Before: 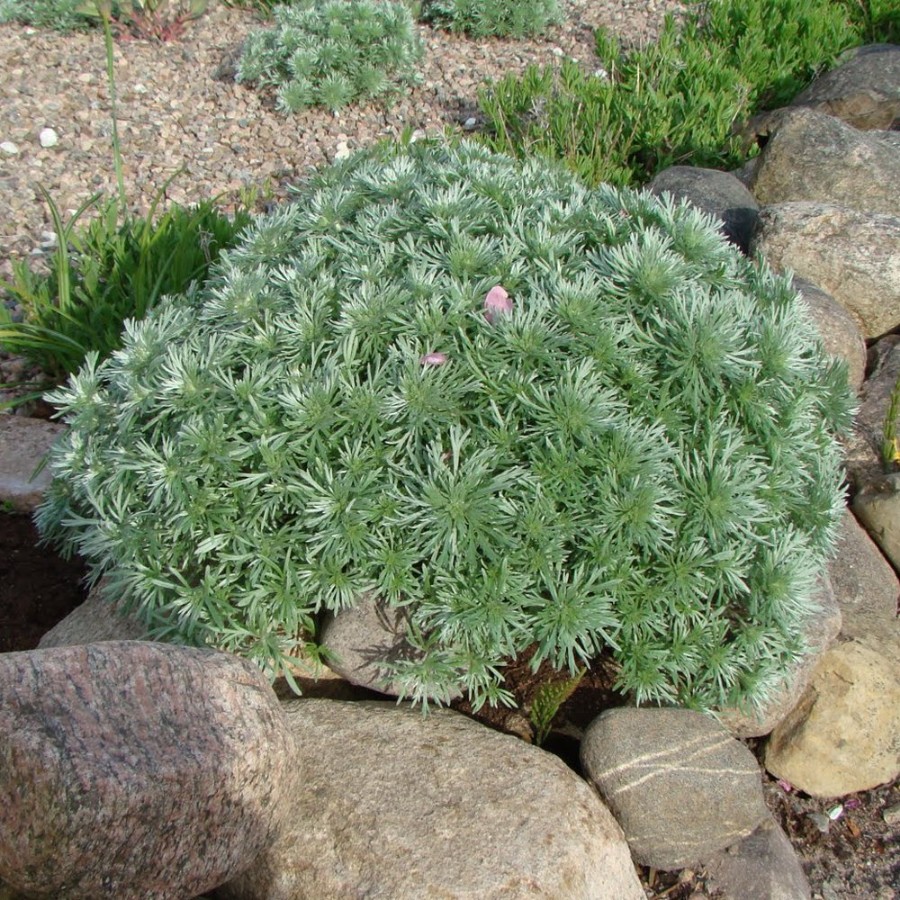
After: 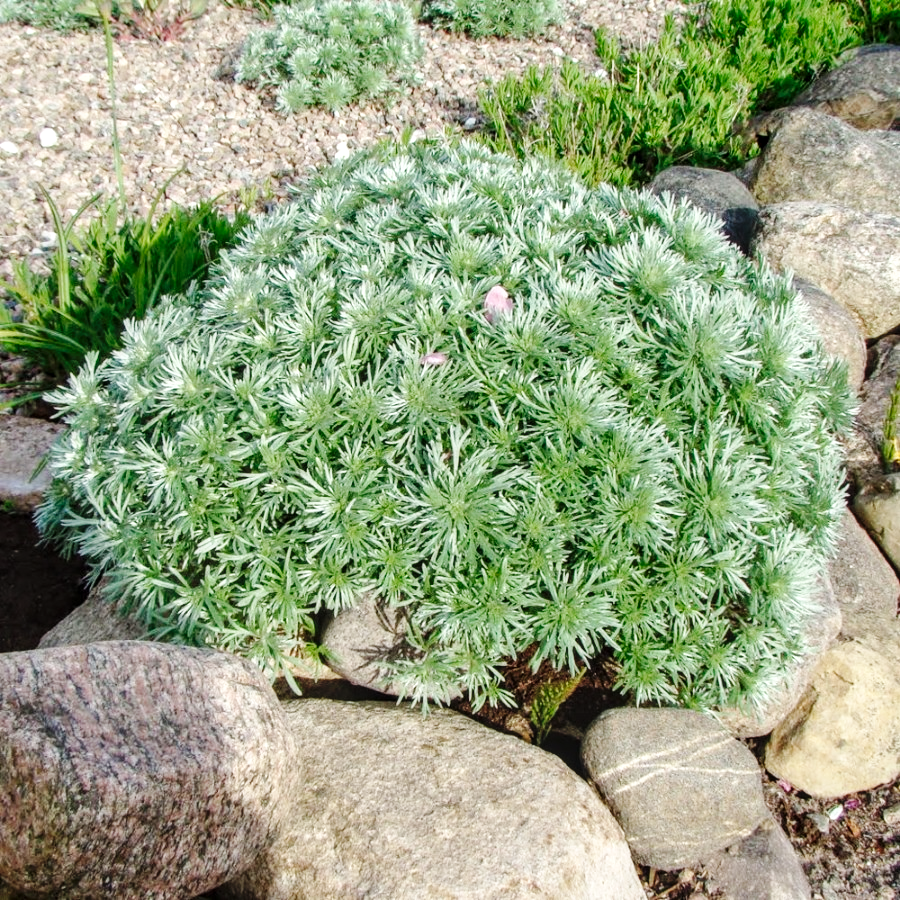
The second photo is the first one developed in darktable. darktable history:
color zones: curves: ch1 [(0, 0.469) (0.01, 0.469) (0.12, 0.446) (0.248, 0.469) (0.5, 0.5) (0.748, 0.5) (0.99, 0.469) (1, 0.469)]
base curve: curves: ch0 [(0, 0) (0.036, 0.025) (0.121, 0.166) (0.206, 0.329) (0.605, 0.79) (1, 1)], preserve colors none
exposure: exposure 0.2 EV, compensate highlight preservation false
local contrast: on, module defaults
